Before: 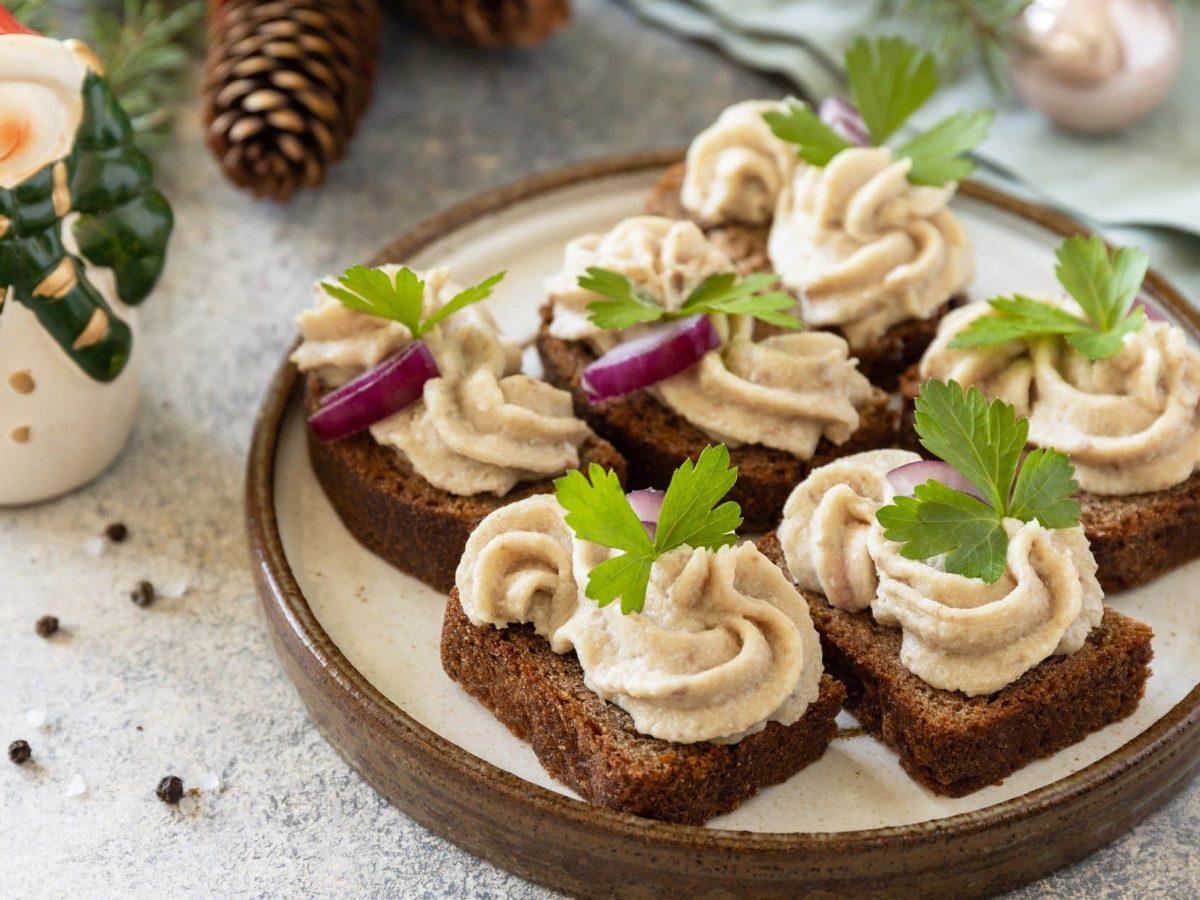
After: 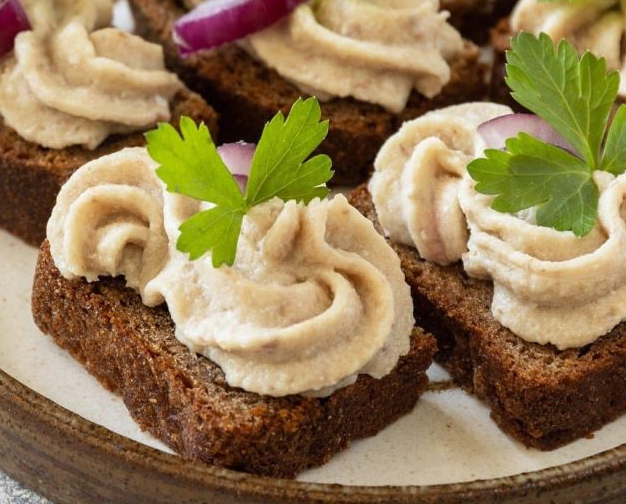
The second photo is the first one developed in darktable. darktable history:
crop: left 34.104%, top 38.644%, right 13.715%, bottom 5.339%
